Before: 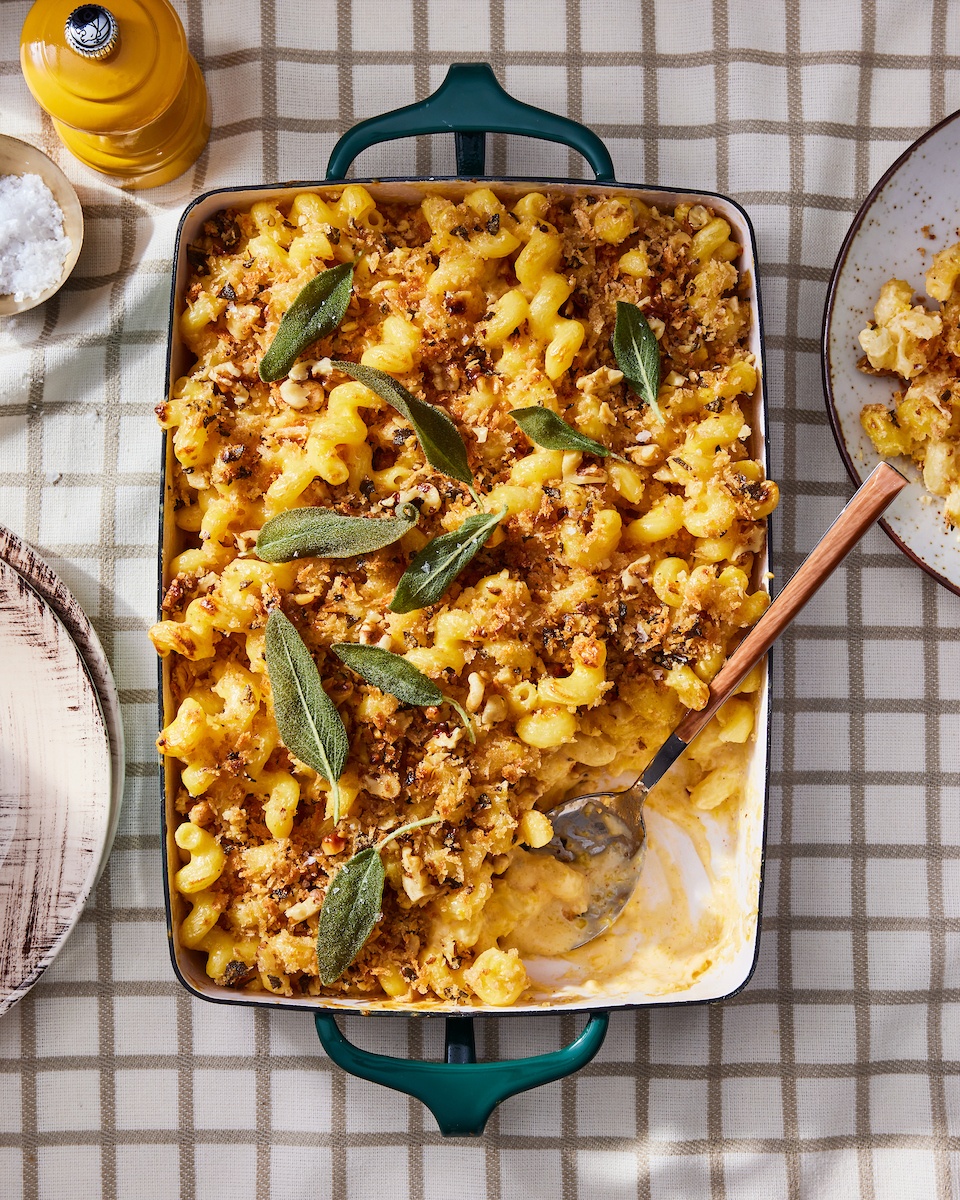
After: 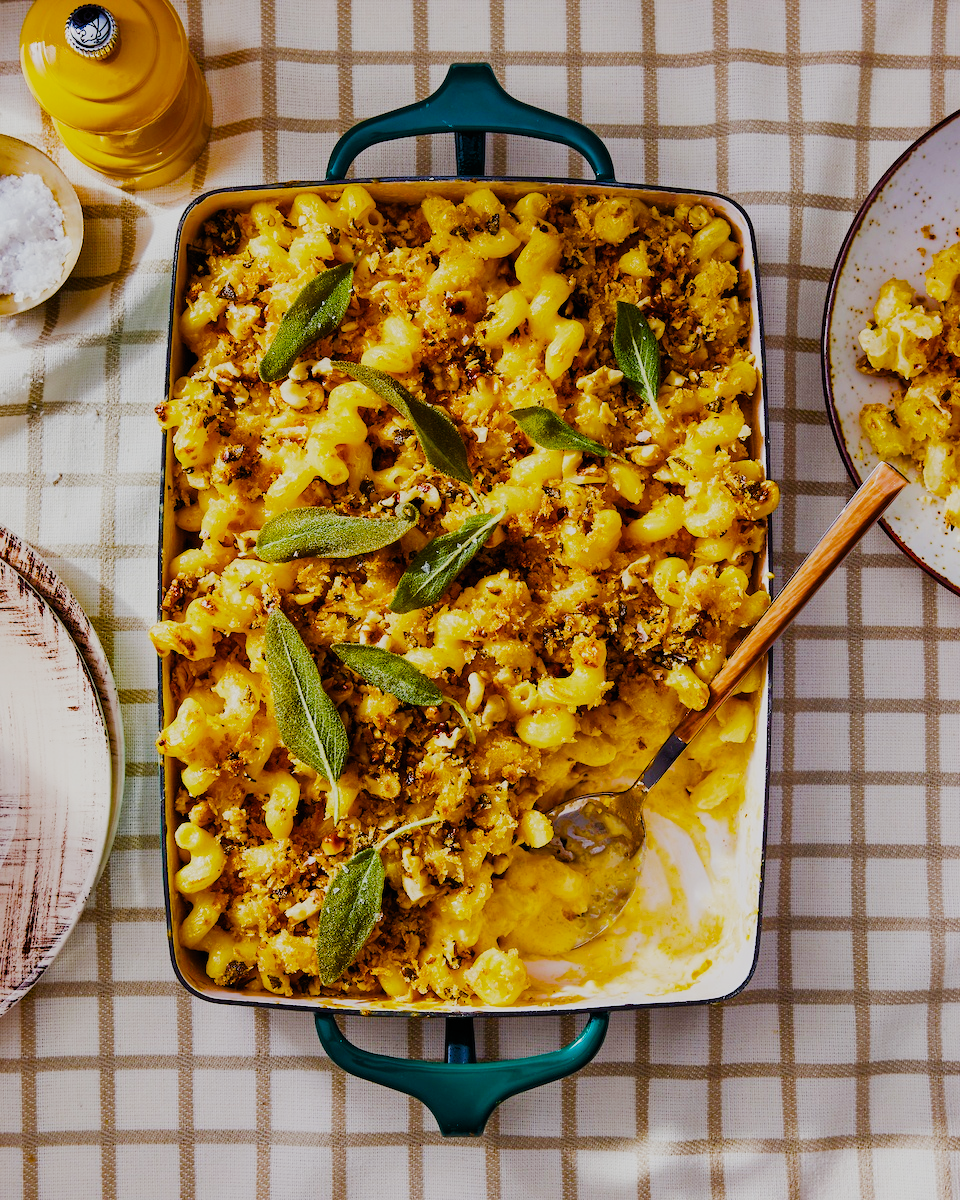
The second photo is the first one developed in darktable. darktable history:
color balance rgb: perceptual saturation grading › global saturation 39.572%, perceptual saturation grading › highlights -25.38%, perceptual saturation grading › mid-tones 34.759%, perceptual saturation grading › shadows 34.8%, perceptual brilliance grading › highlights 3.027%, global vibrance 50.708%
filmic rgb: black relative exposure -8.13 EV, white relative exposure 3.77 EV, hardness 4.43, preserve chrominance no, color science v5 (2021), contrast in shadows safe, contrast in highlights safe
